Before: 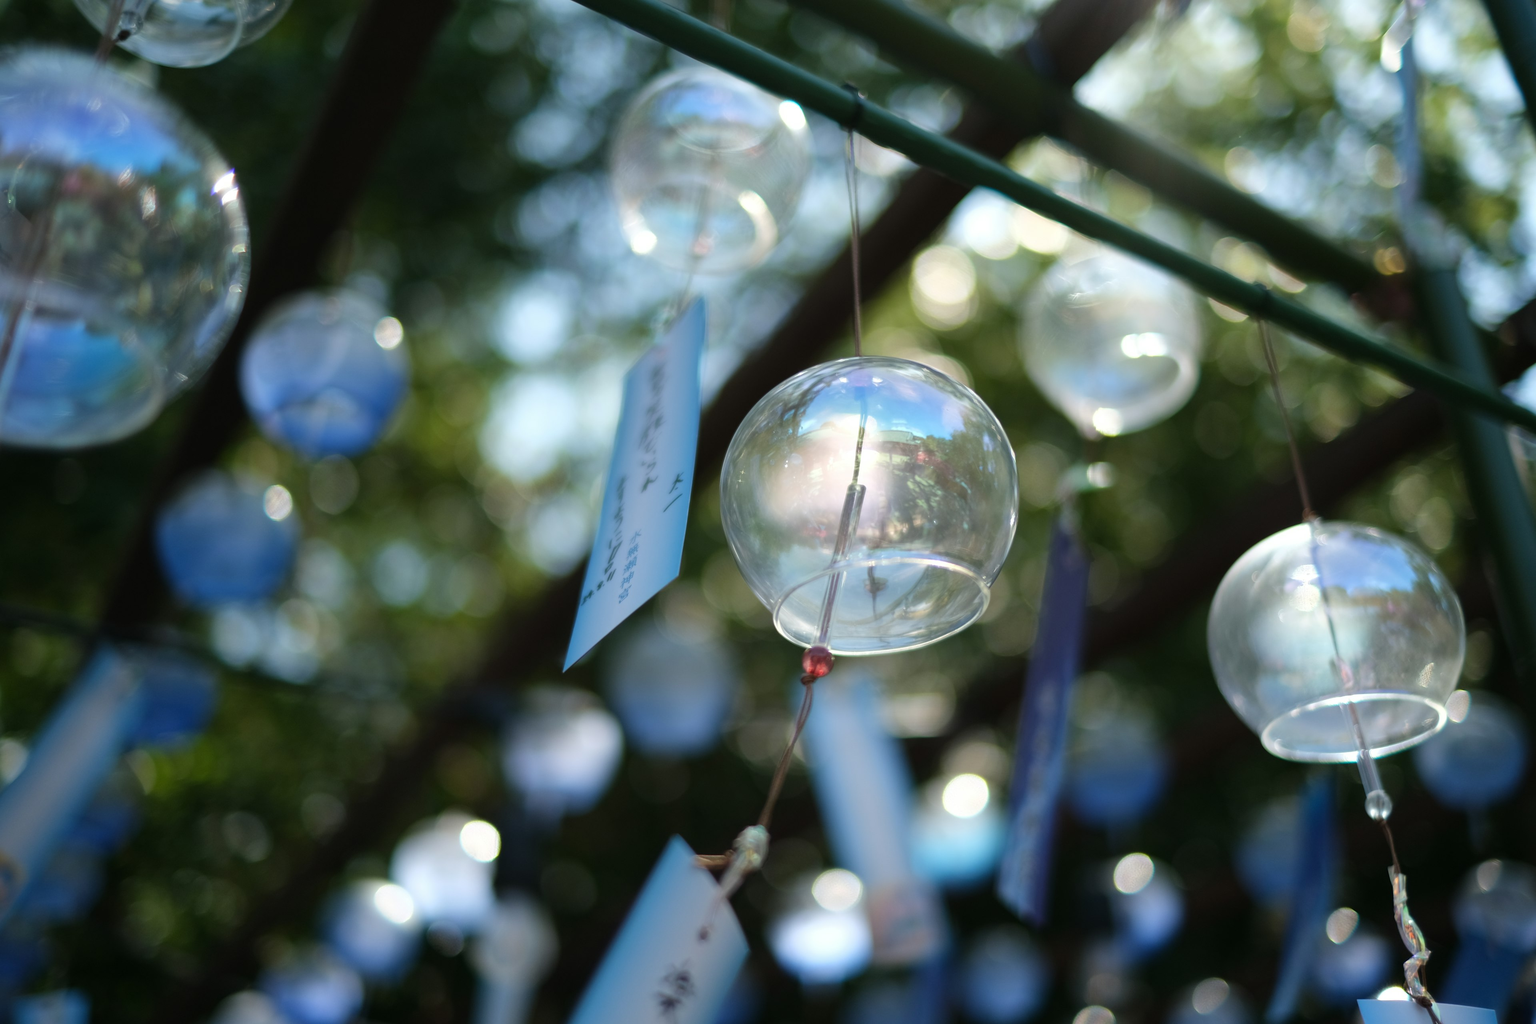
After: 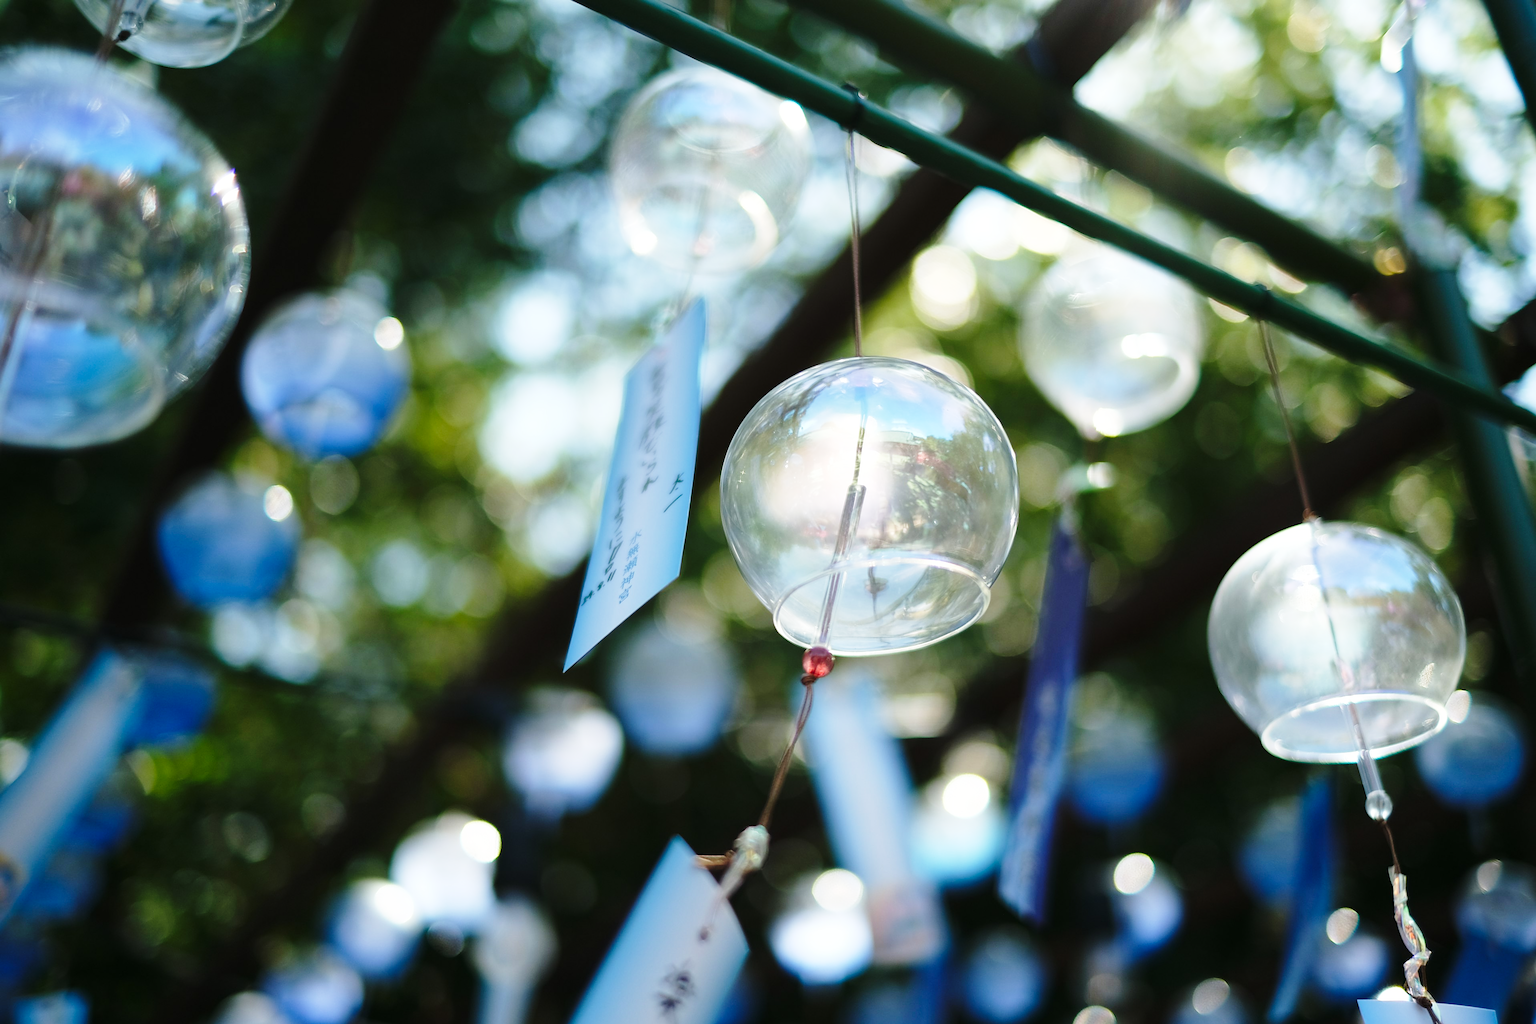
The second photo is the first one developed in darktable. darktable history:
base curve: curves: ch0 [(0, 0) (0.028, 0.03) (0.121, 0.232) (0.46, 0.748) (0.859, 0.968) (1, 1)], preserve colors none
sharpen: on, module defaults
